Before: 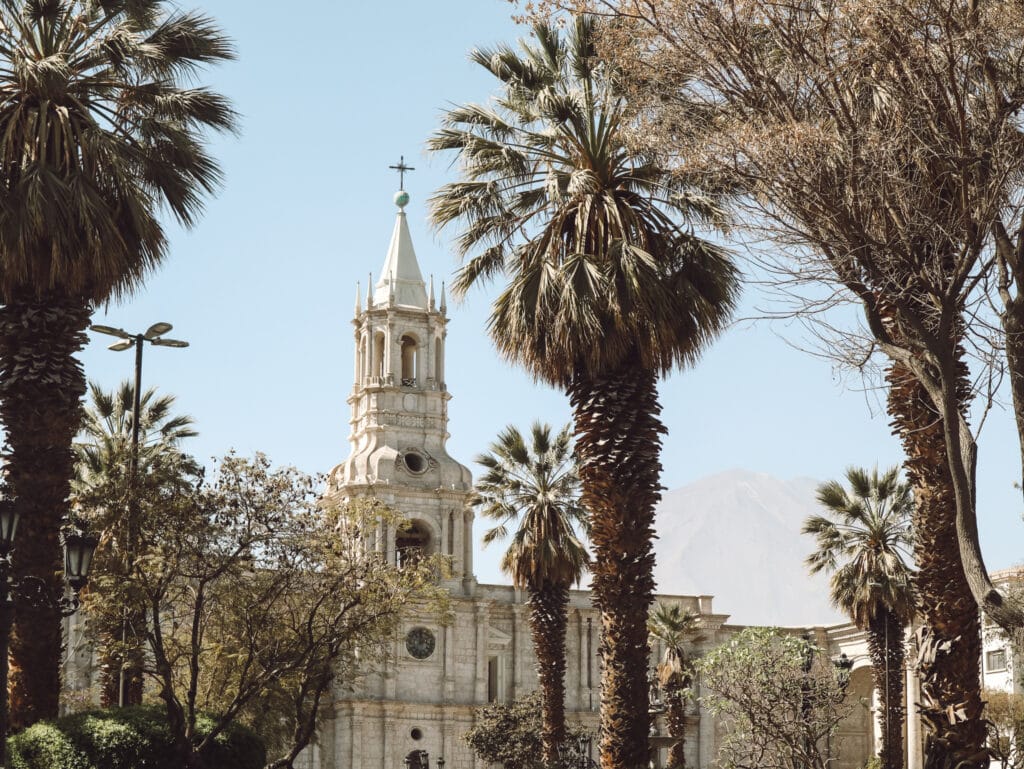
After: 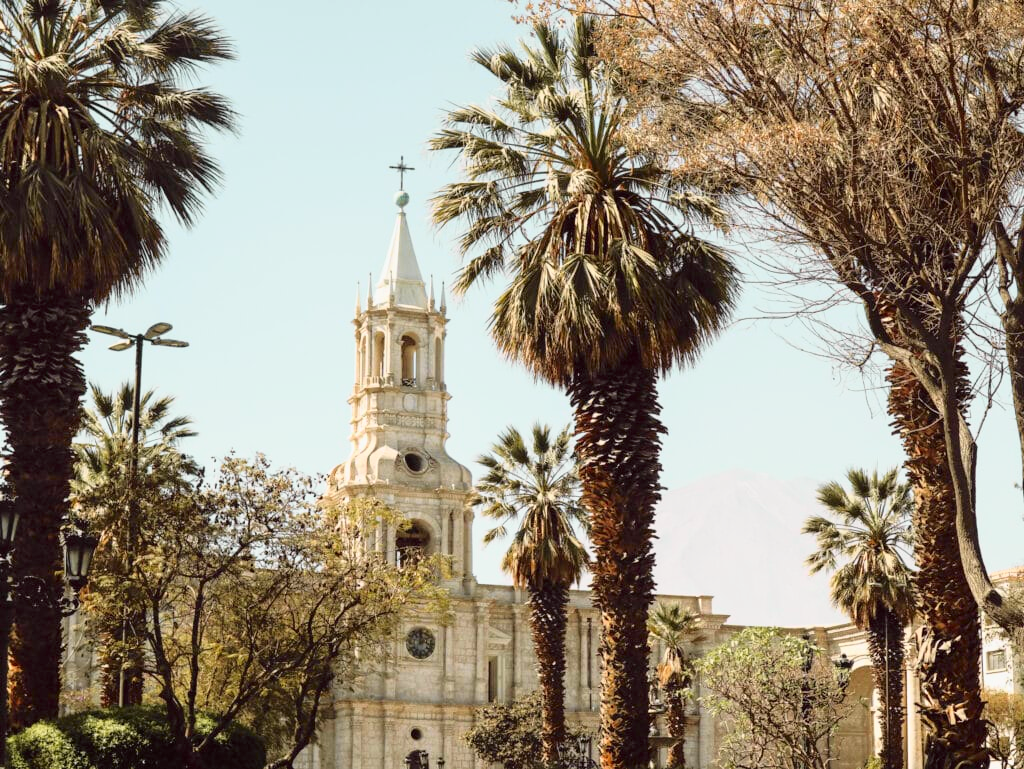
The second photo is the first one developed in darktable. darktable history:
tone curve: curves: ch0 [(0, 0) (0.062, 0.023) (0.168, 0.142) (0.359, 0.44) (0.469, 0.544) (0.634, 0.722) (0.839, 0.909) (0.998, 0.978)]; ch1 [(0, 0) (0.437, 0.453) (0.472, 0.47) (0.502, 0.504) (0.527, 0.546) (0.568, 0.619) (0.608, 0.665) (0.669, 0.748) (0.859, 0.899) (1, 1)]; ch2 [(0, 0) (0.33, 0.301) (0.421, 0.443) (0.473, 0.501) (0.504, 0.504) (0.535, 0.564) (0.575, 0.625) (0.608, 0.676) (1, 1)], color space Lab, independent channels, preserve colors none
